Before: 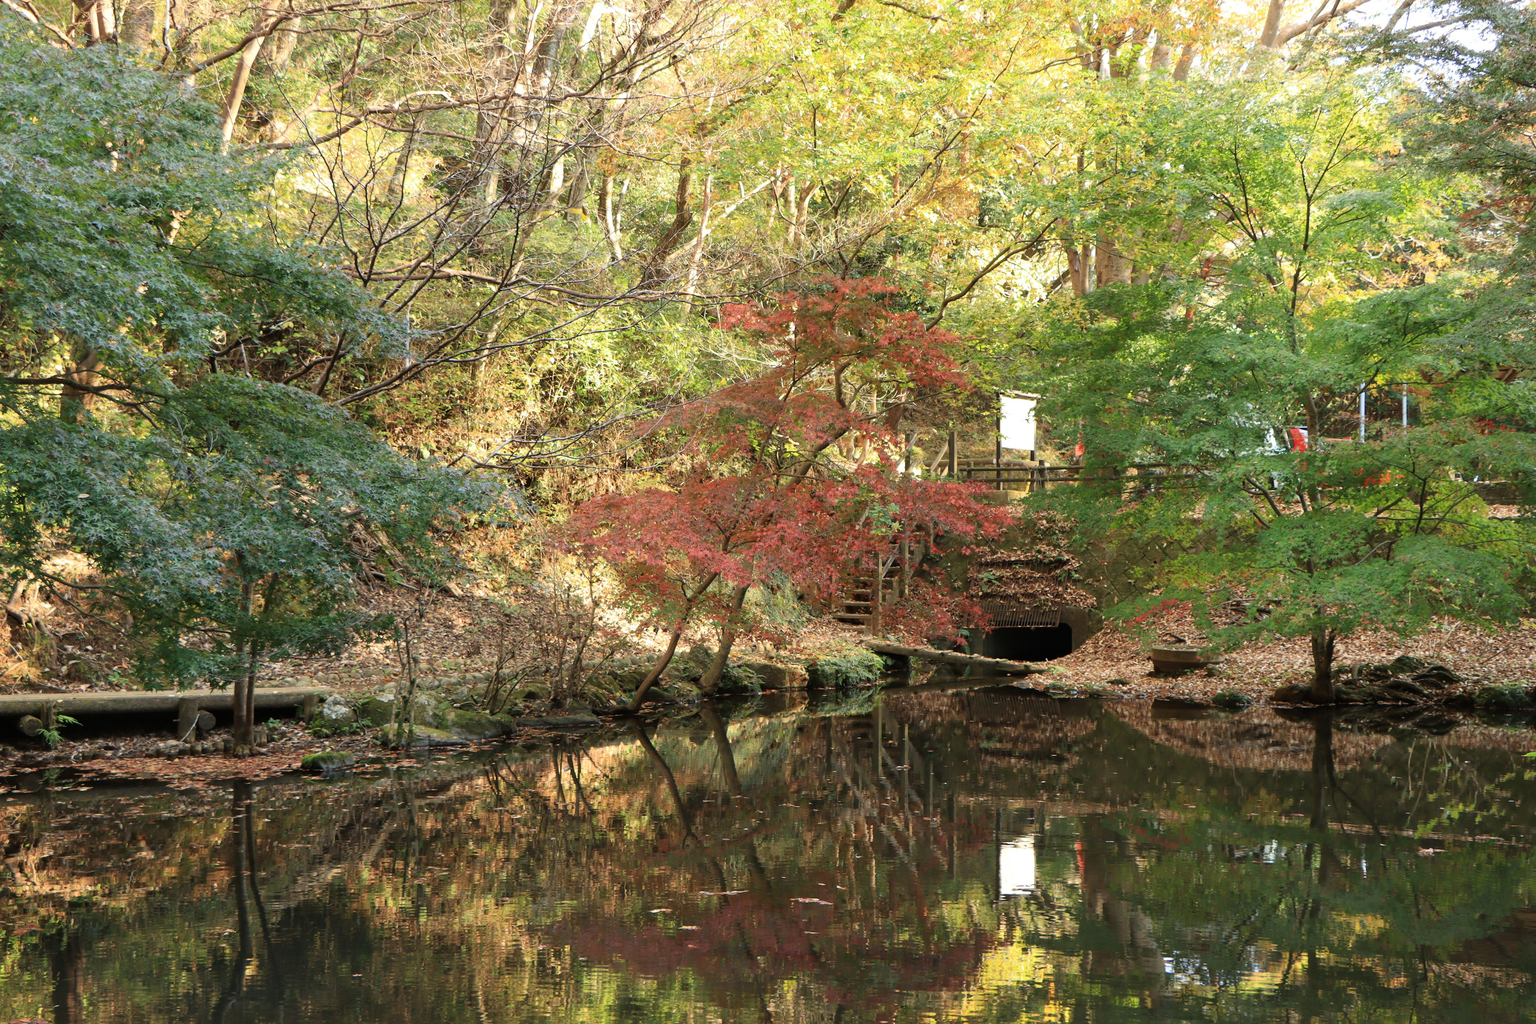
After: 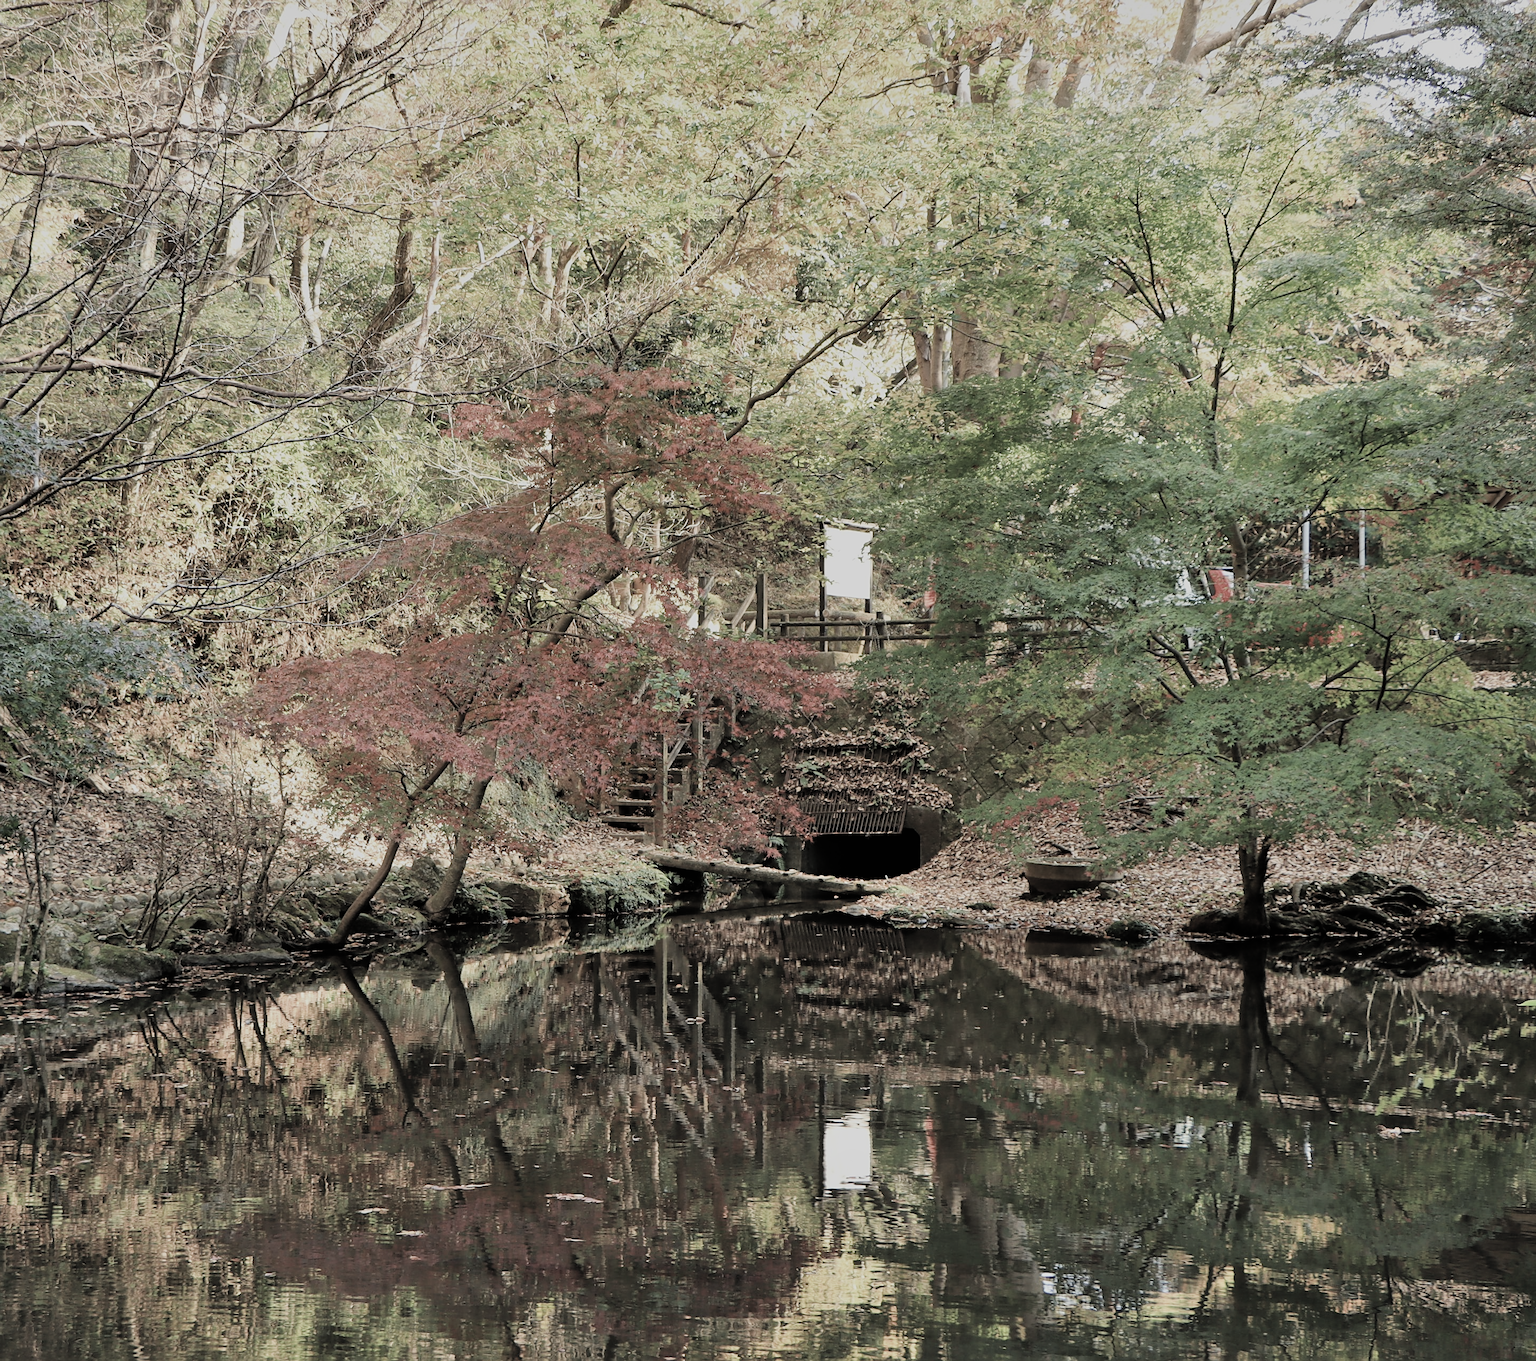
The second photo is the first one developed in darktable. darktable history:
shadows and highlights: soften with gaussian
filmic rgb: black relative exposure -7.65 EV, white relative exposure 4.56 EV, hardness 3.61, color science v4 (2020)
color correction: highlights b* 0.022, saturation 0.466
sharpen: on, module defaults
crop and rotate: left 24.762%
